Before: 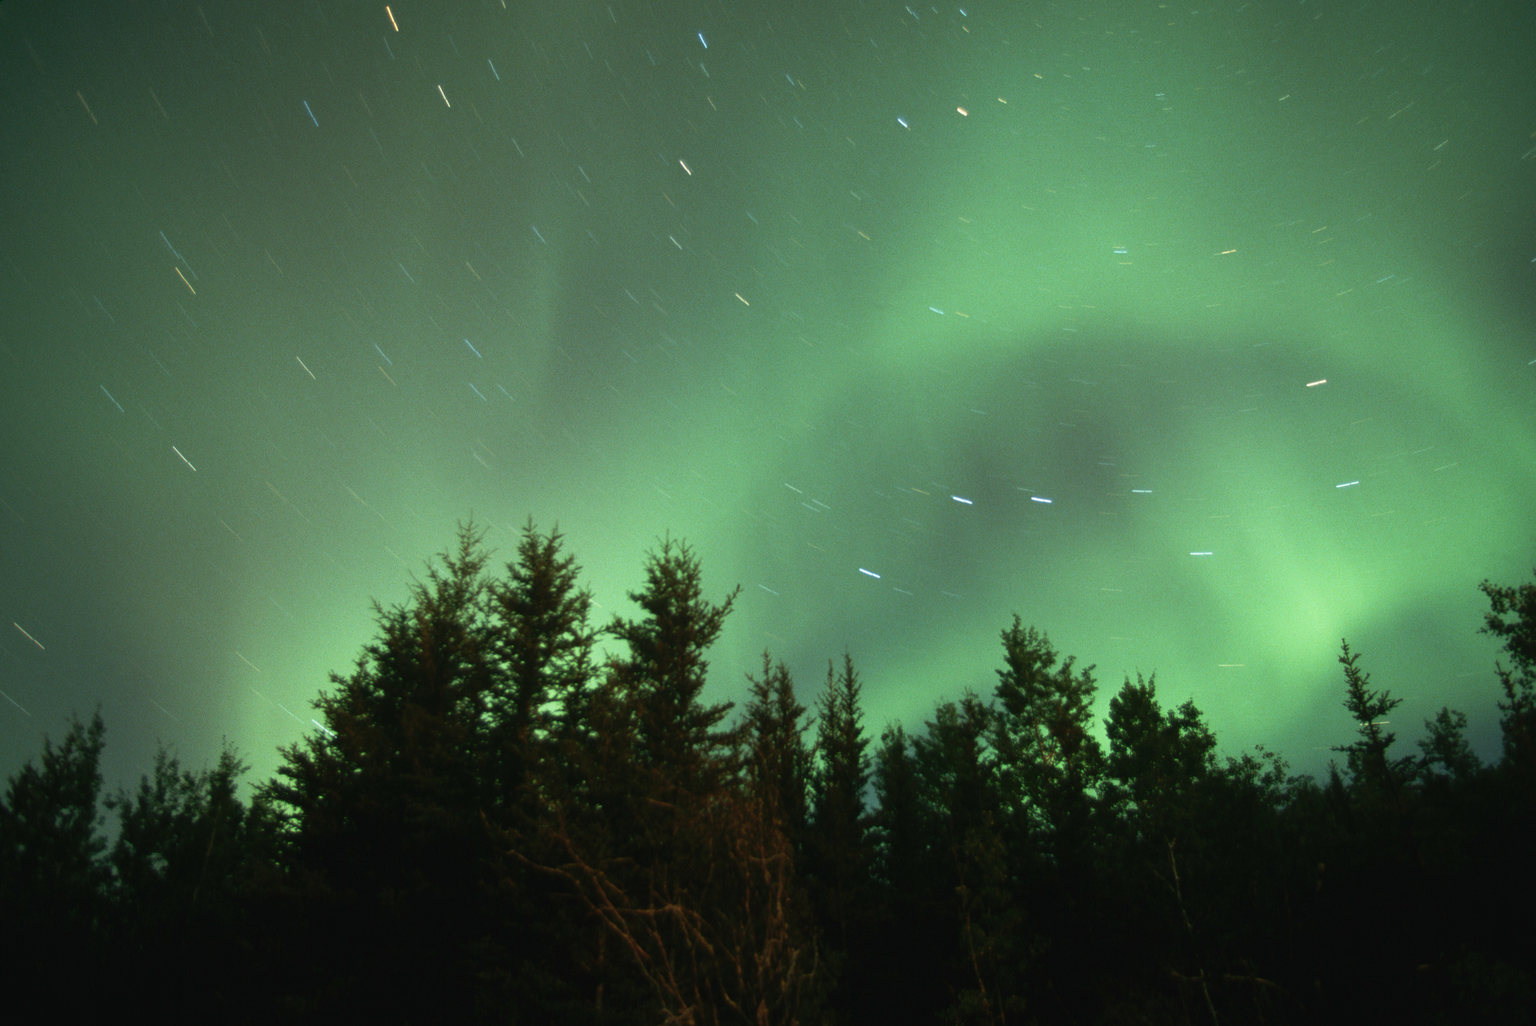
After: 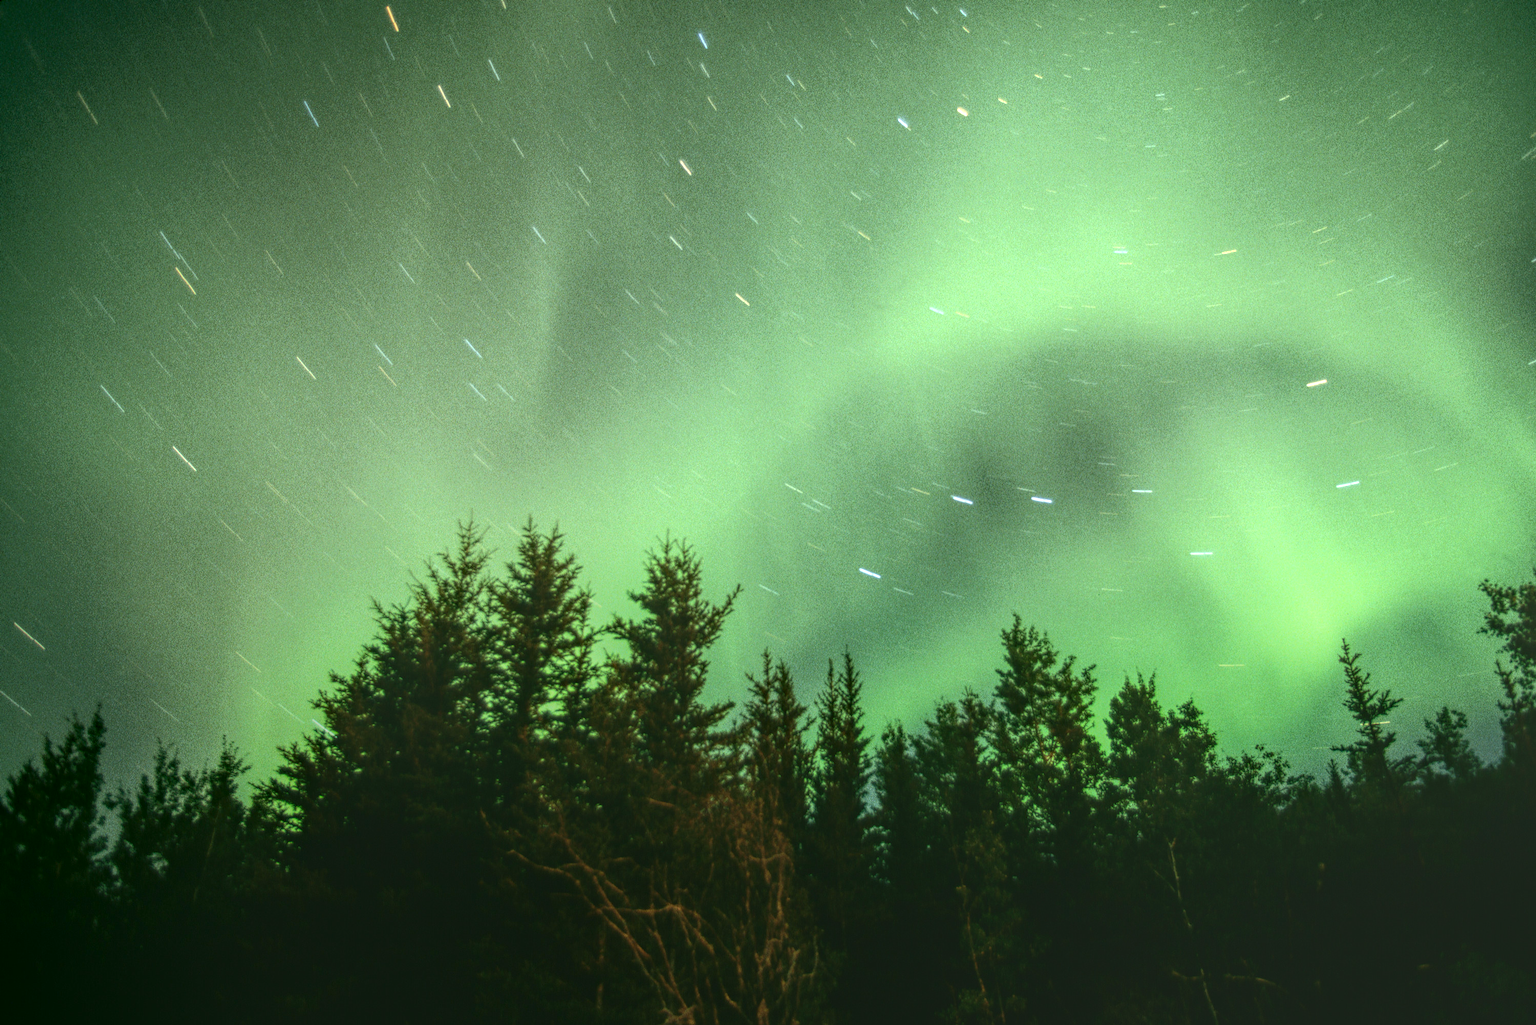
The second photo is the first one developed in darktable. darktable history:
contrast brightness saturation: contrast 0.28
local contrast: highlights 20%, shadows 30%, detail 200%, midtone range 0.2
color correction: highlights a* 4.02, highlights b* 4.98, shadows a* -7.55, shadows b* 4.98
exposure: black level correction 0, exposure 0.7 EV, compensate exposure bias true, compensate highlight preservation false
